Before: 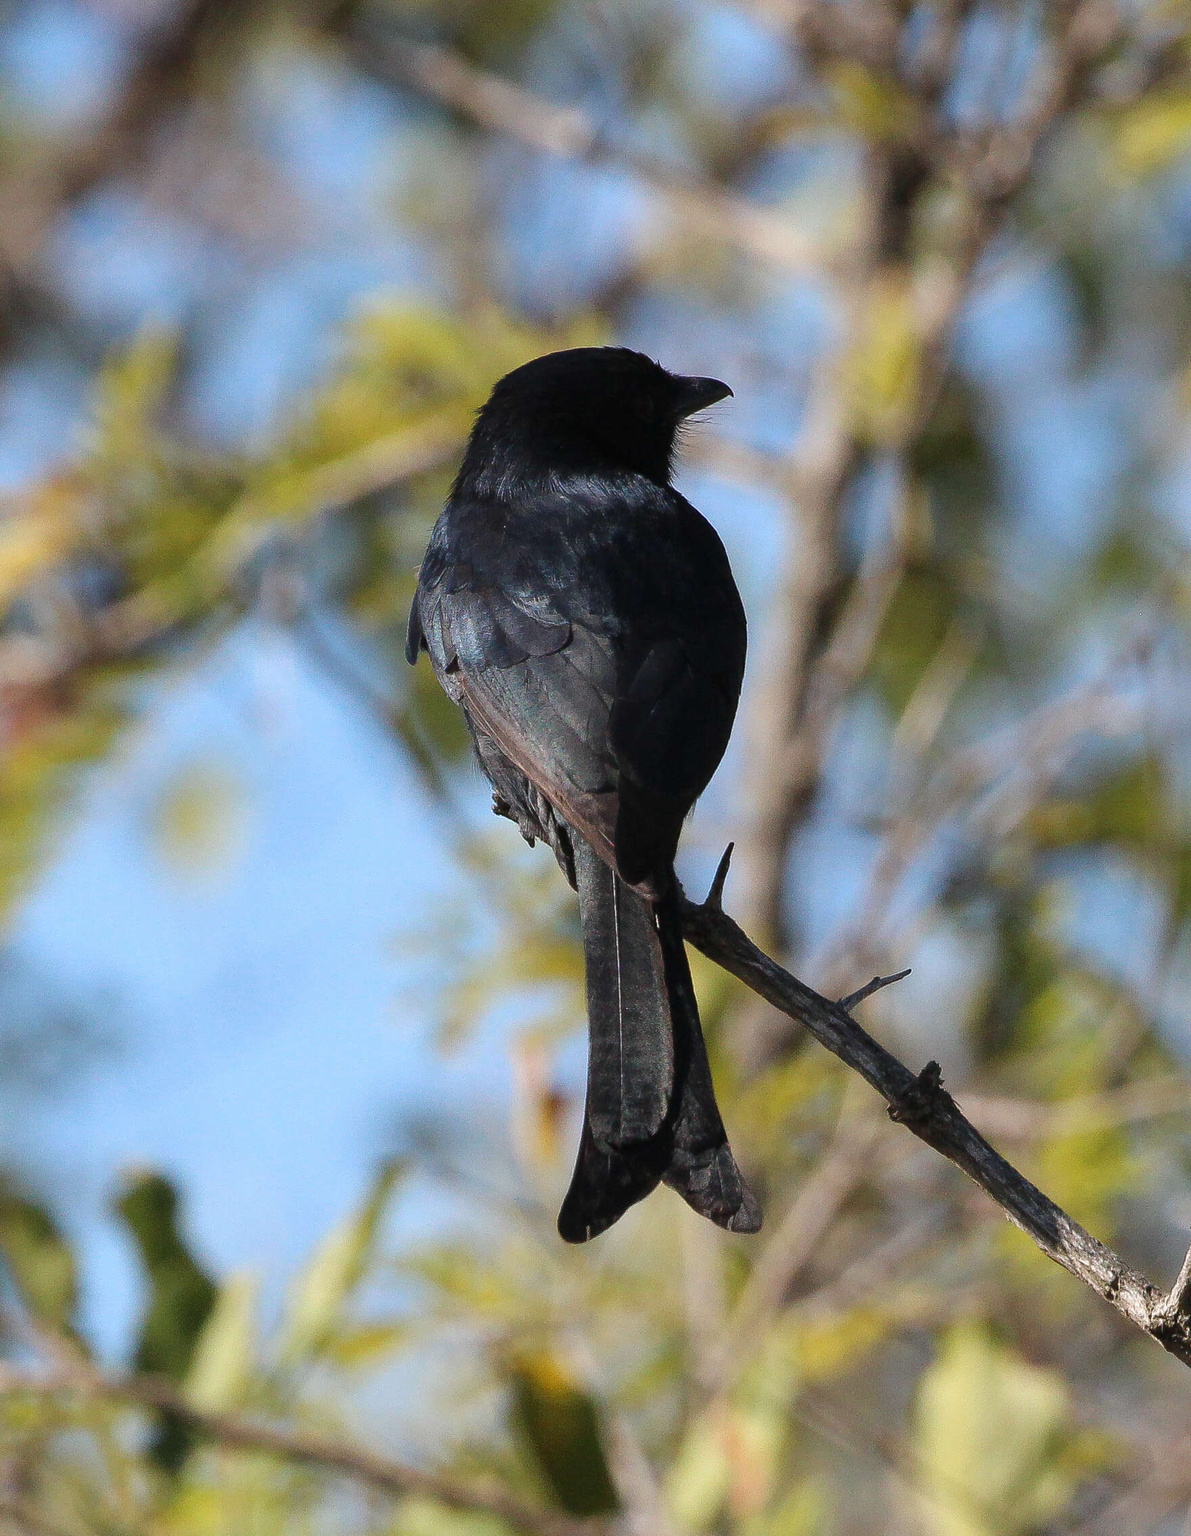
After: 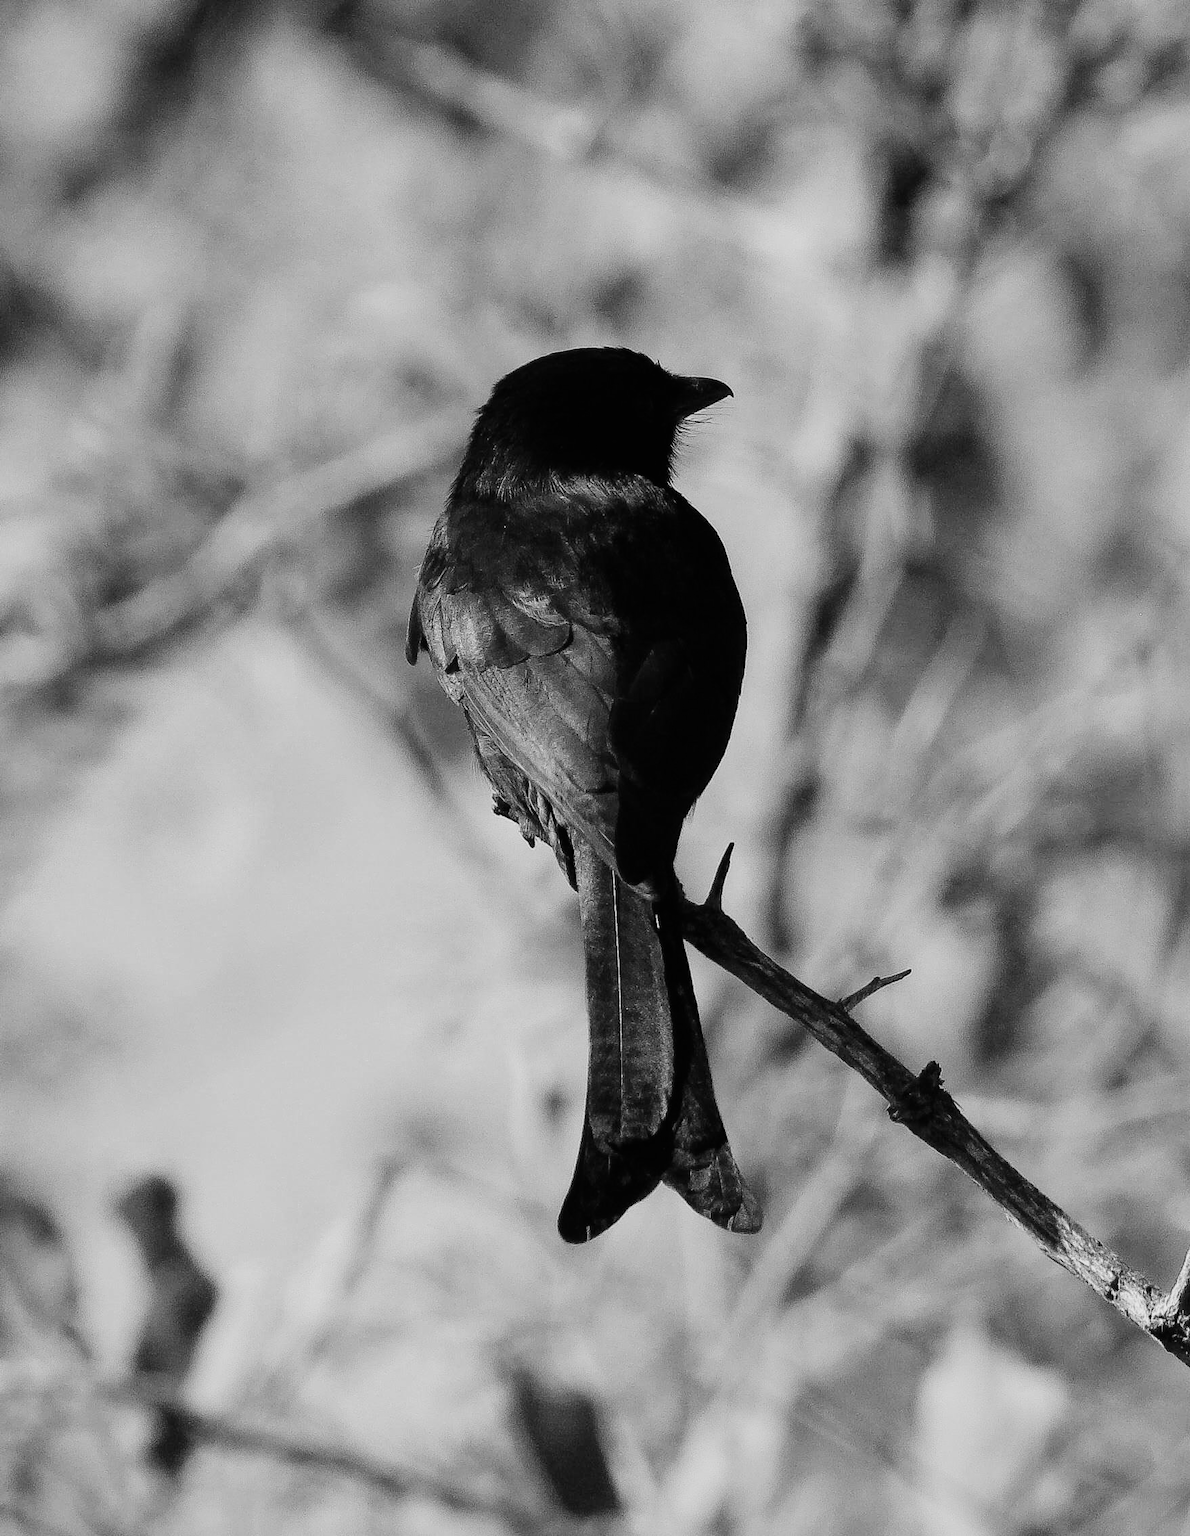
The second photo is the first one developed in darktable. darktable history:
color balance rgb: linear chroma grading › global chroma 15%, perceptual saturation grading › global saturation 30%
filmic rgb: black relative exposure -7.65 EV, white relative exposure 4.56 EV, hardness 3.61
contrast brightness saturation: contrast 0.2, brightness 0.16, saturation 0.22
monochrome: on, module defaults
rgb levels: mode RGB, independent channels, levels [[0, 0.5, 1], [0, 0.521, 1], [0, 0.536, 1]]
